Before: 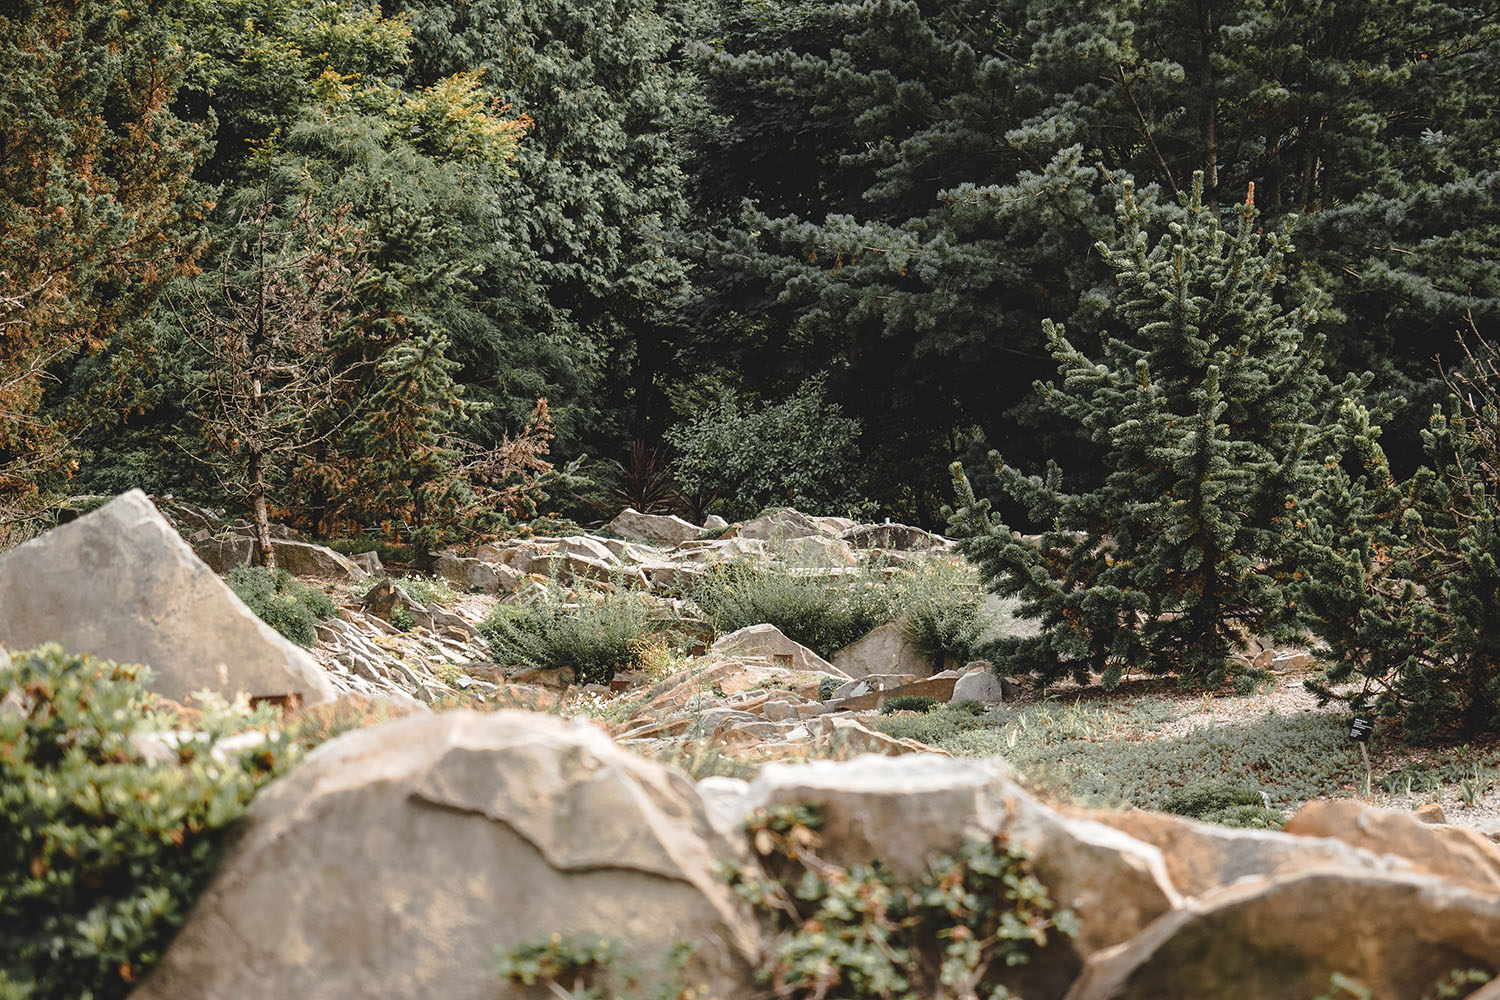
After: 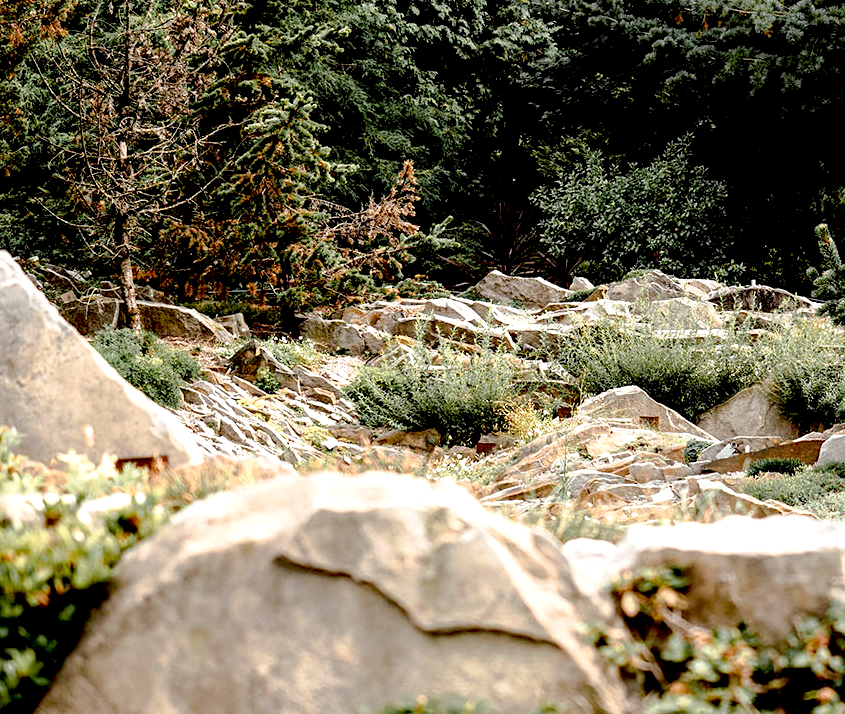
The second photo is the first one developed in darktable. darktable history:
crop: left 8.966%, top 23.852%, right 34.699%, bottom 4.703%
exposure: black level correction 0.04, exposure 0.5 EV, compensate highlight preservation false
